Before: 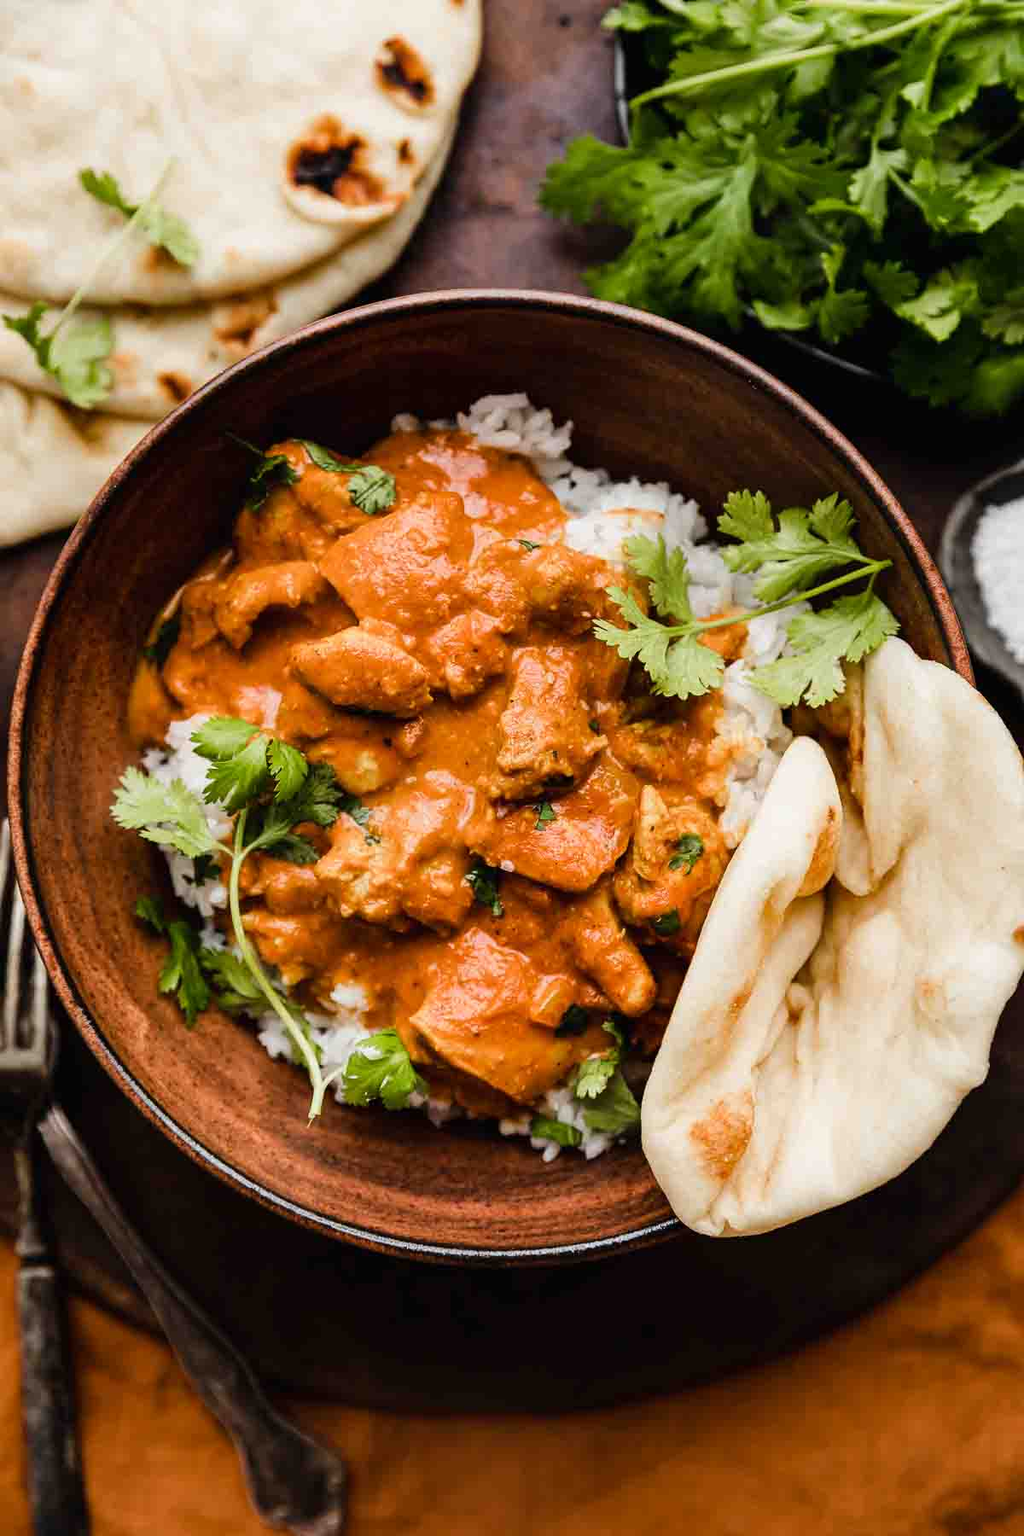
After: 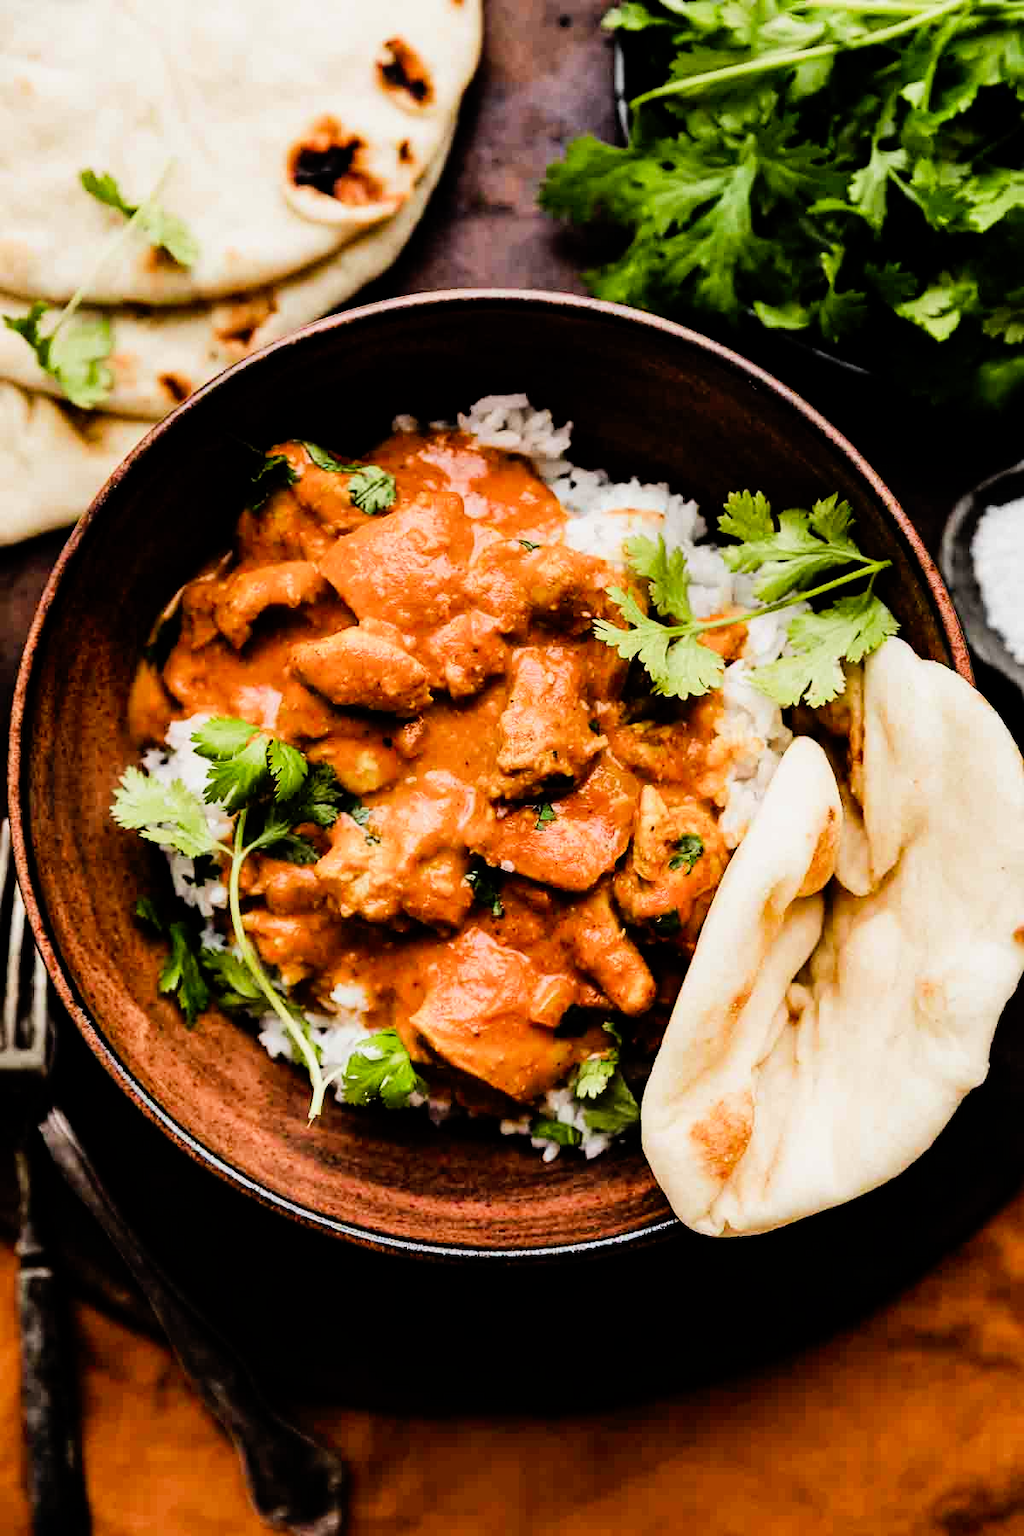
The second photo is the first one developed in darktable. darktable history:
tone equalizer: -8 EV -0.417 EV, -7 EV -0.389 EV, -6 EV -0.333 EV, -5 EV -0.222 EV, -3 EV 0.222 EV, -2 EV 0.333 EV, -1 EV 0.389 EV, +0 EV 0.417 EV, edges refinement/feathering 500, mask exposure compensation -1.57 EV, preserve details no
filmic rgb: black relative exposure -7.65 EV, white relative exposure 4.56 EV, hardness 3.61
tone curve: curves: ch0 [(0, 0) (0.003, 0.001) (0.011, 0.005) (0.025, 0.01) (0.044, 0.019) (0.069, 0.029) (0.1, 0.042) (0.136, 0.078) (0.177, 0.129) (0.224, 0.182) (0.277, 0.246) (0.335, 0.318) (0.399, 0.396) (0.468, 0.481) (0.543, 0.573) (0.623, 0.672) (0.709, 0.777) (0.801, 0.881) (0.898, 0.975) (1, 1)], preserve colors none
